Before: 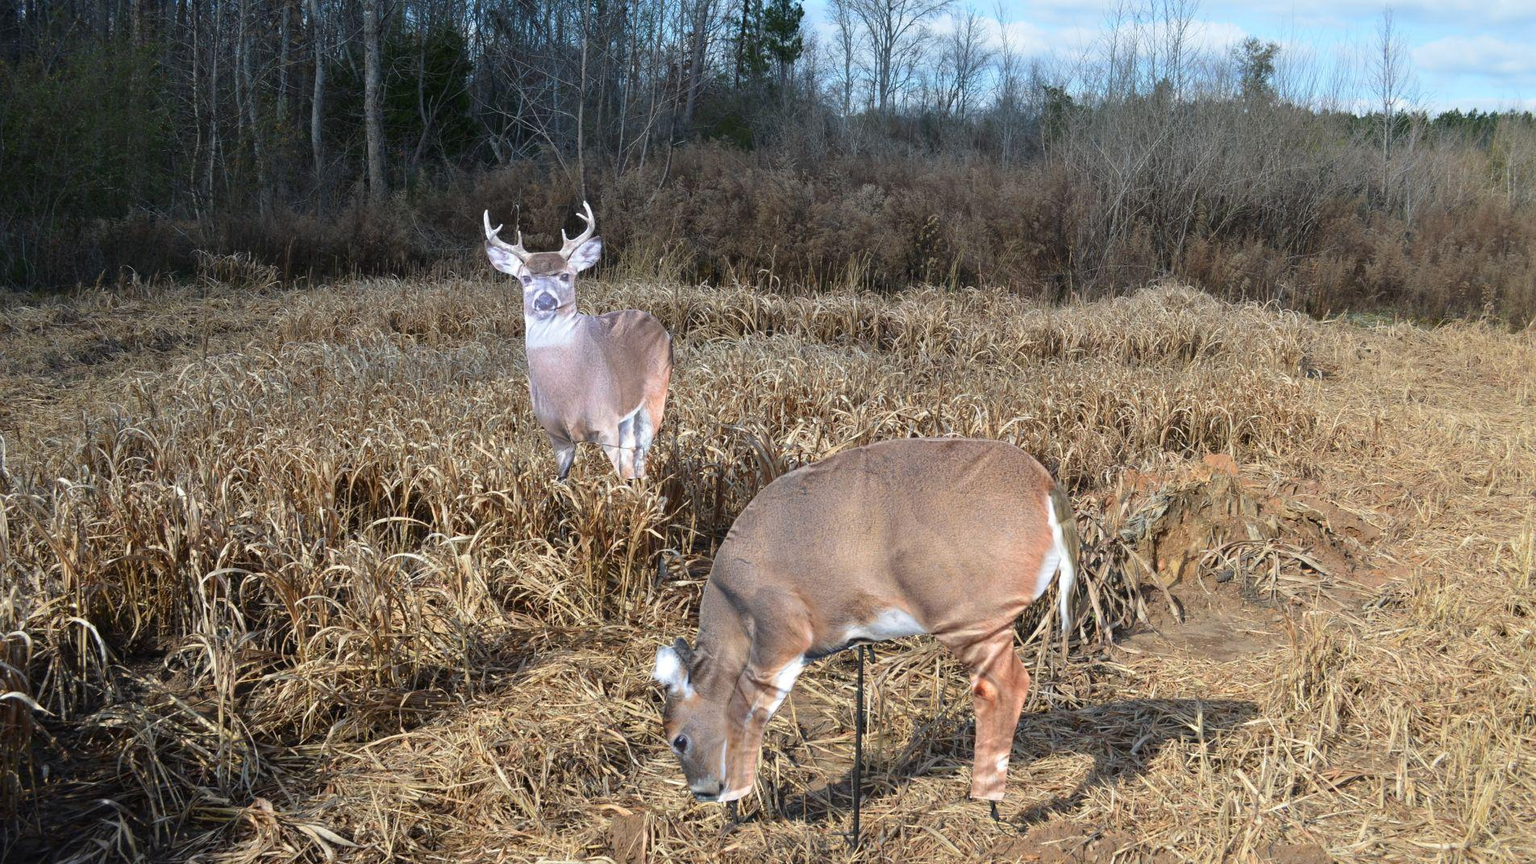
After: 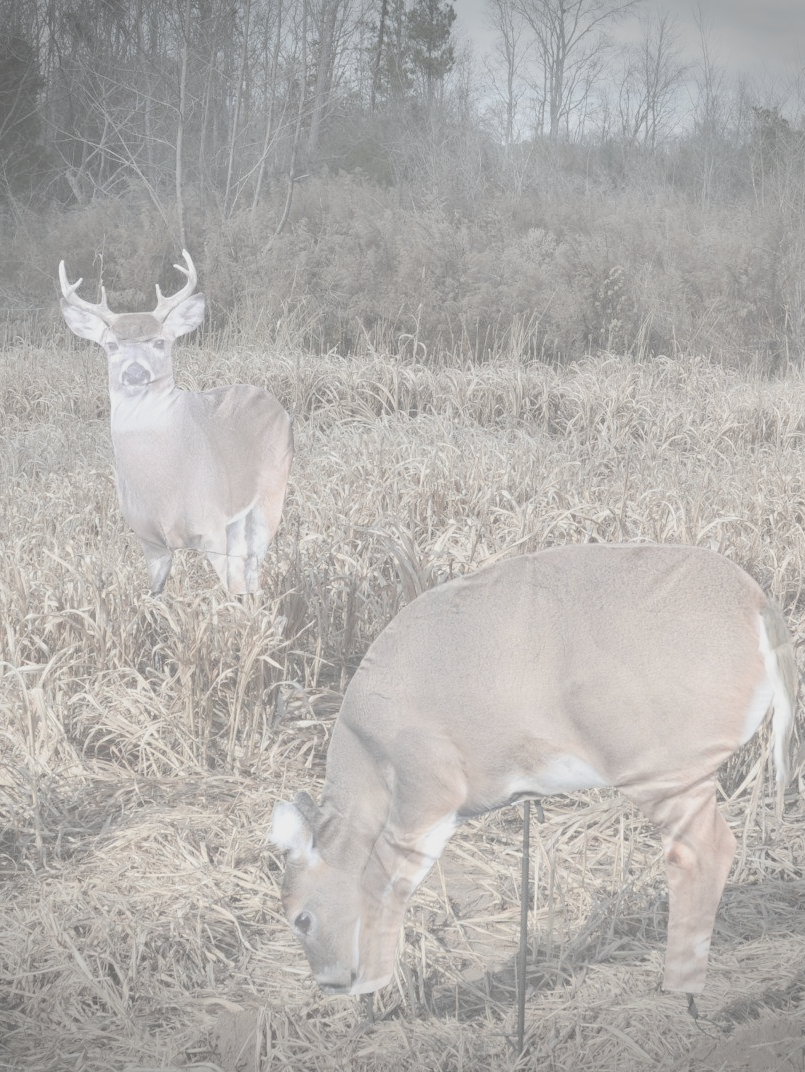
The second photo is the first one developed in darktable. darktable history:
crop: left 28.416%, right 29.31%
vignetting: fall-off start 89.14%, fall-off radius 43.21%, width/height ratio 1.167
contrast brightness saturation: contrast -0.329, brightness 0.76, saturation -0.765
